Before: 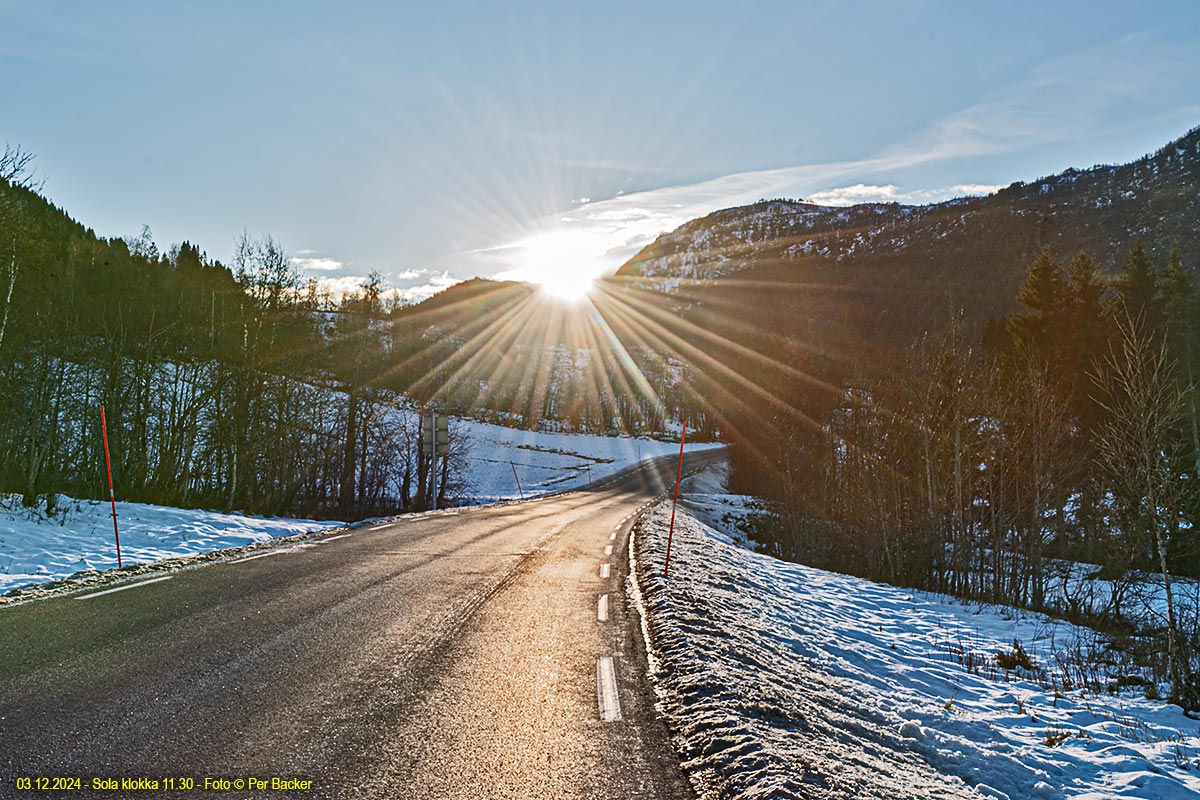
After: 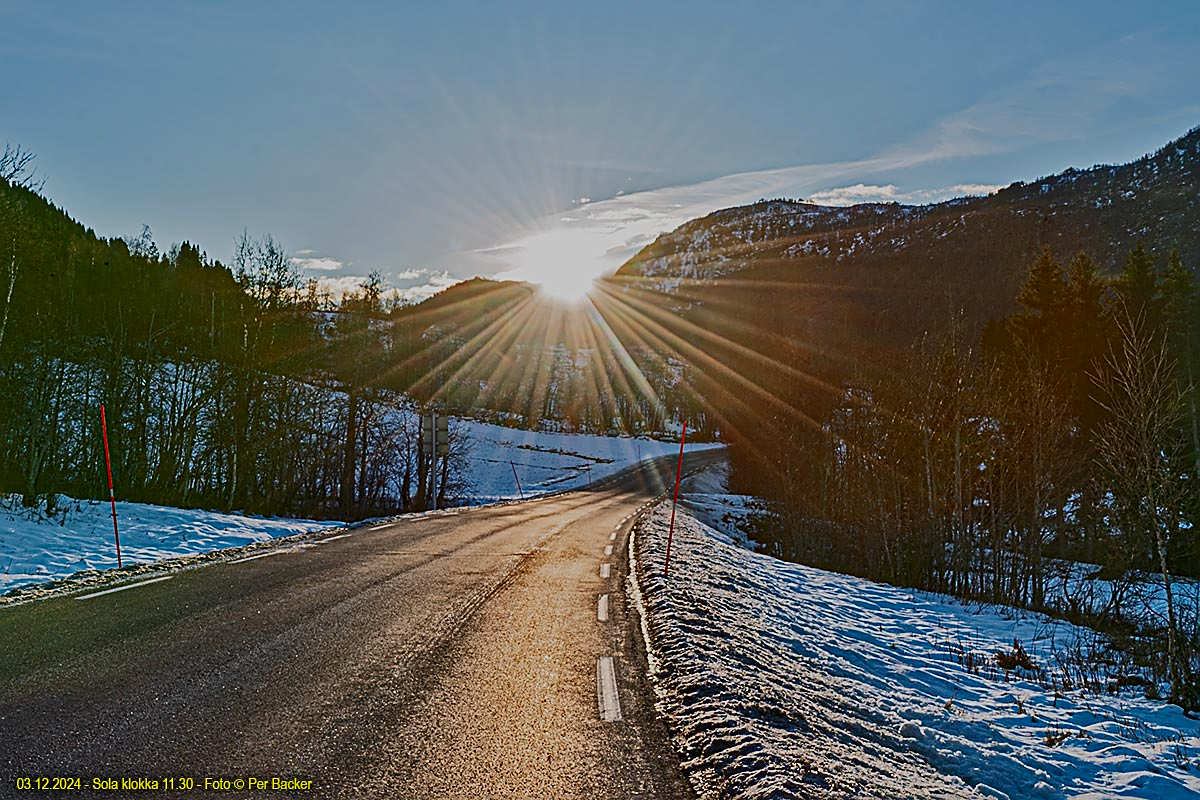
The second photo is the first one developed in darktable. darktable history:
sharpen: on, module defaults
contrast brightness saturation: brightness -0.02, saturation 0.35
exposure: black level correction 0, exposure -0.766 EV, compensate highlight preservation false
